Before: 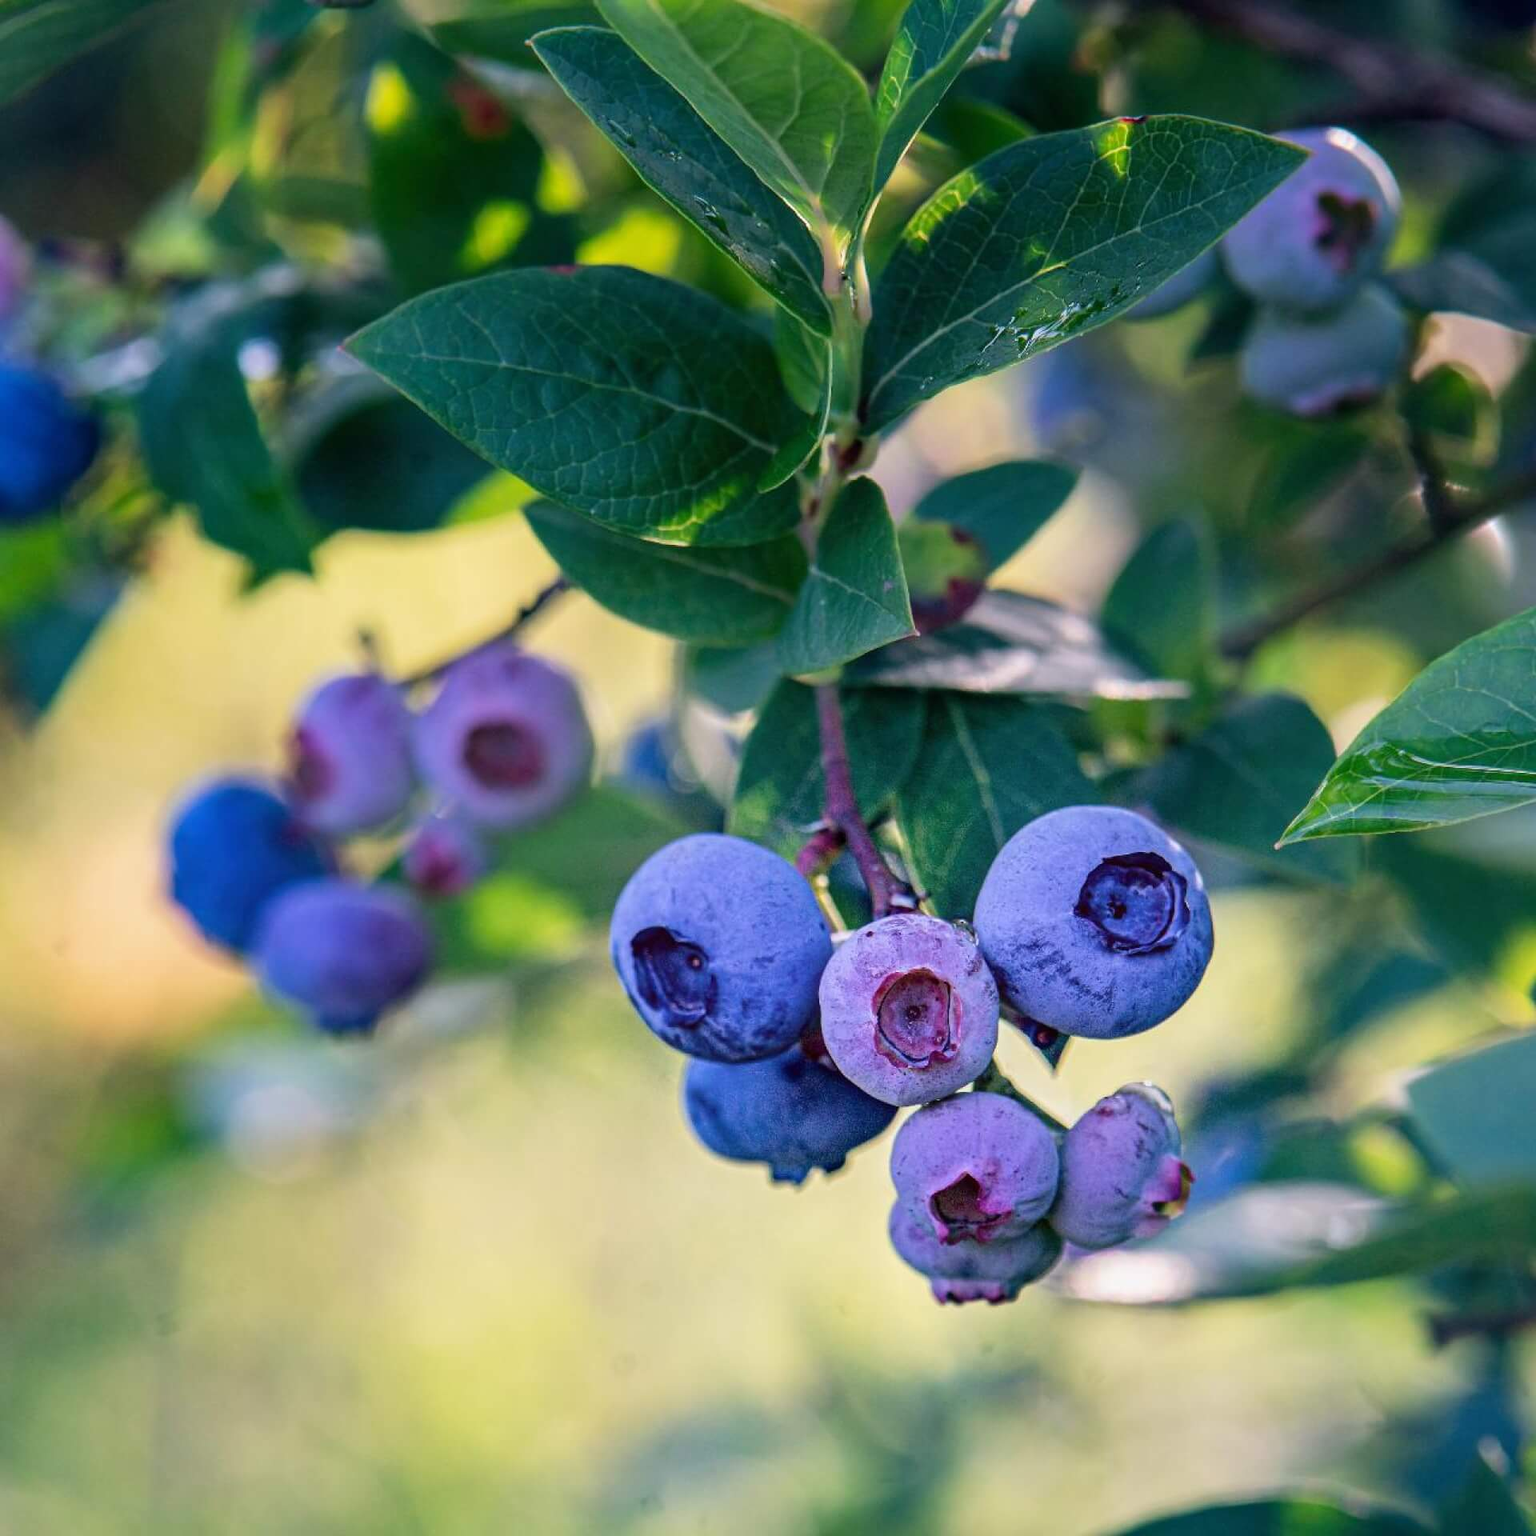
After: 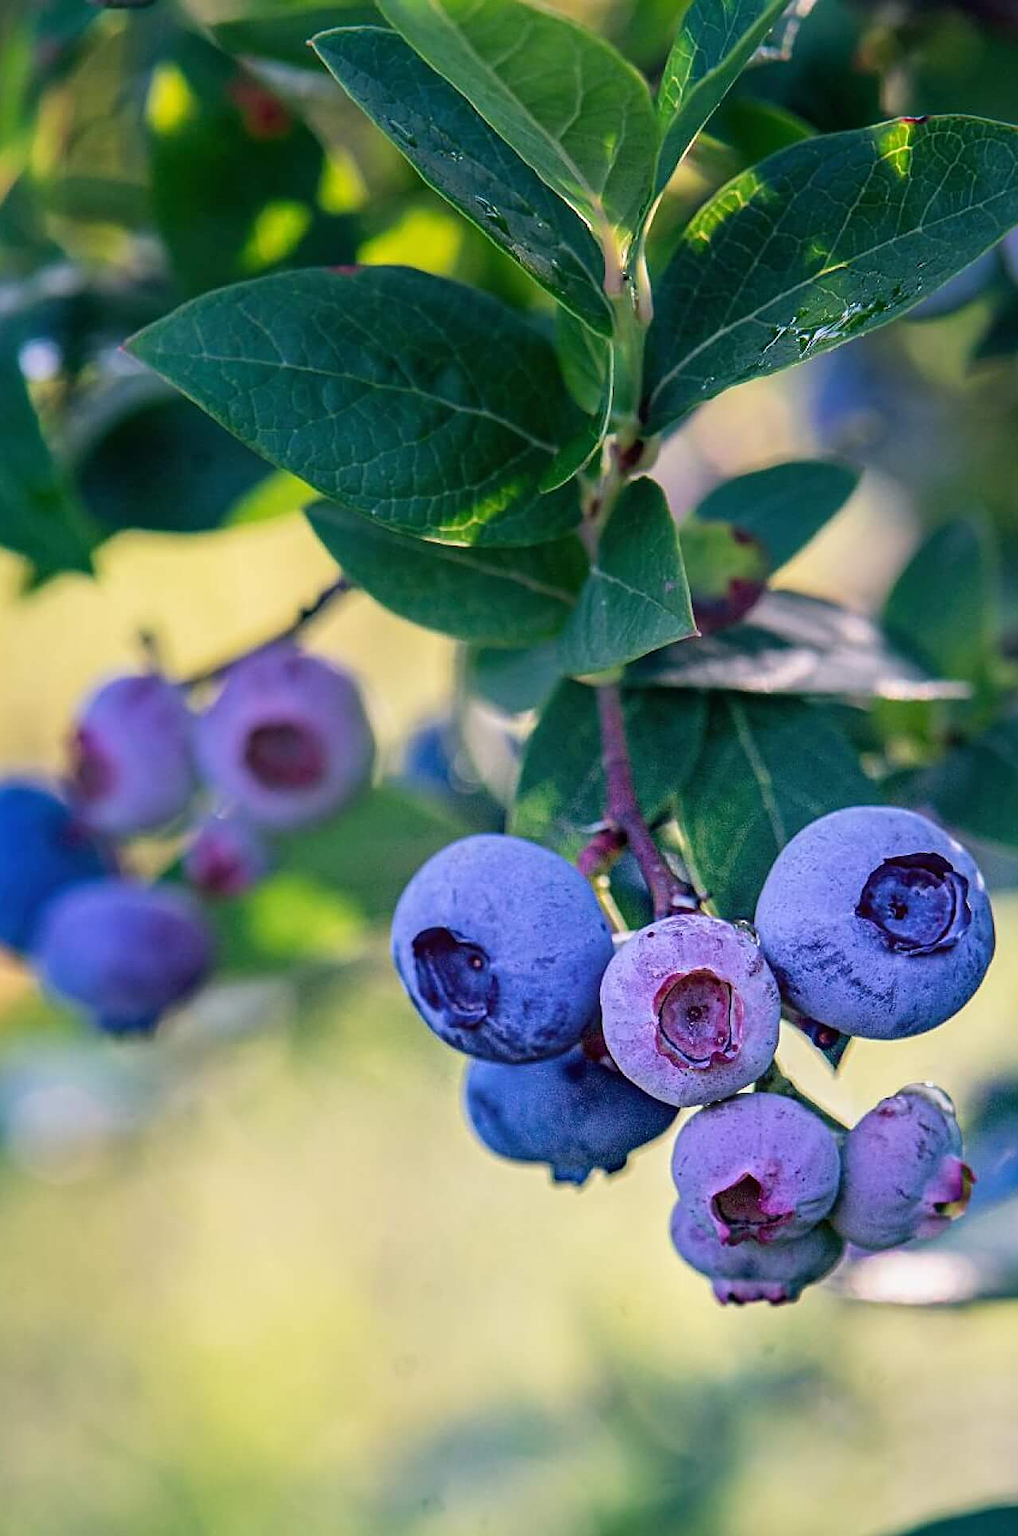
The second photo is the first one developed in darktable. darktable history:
crop and rotate: left 14.294%, right 19.359%
sharpen: on, module defaults
